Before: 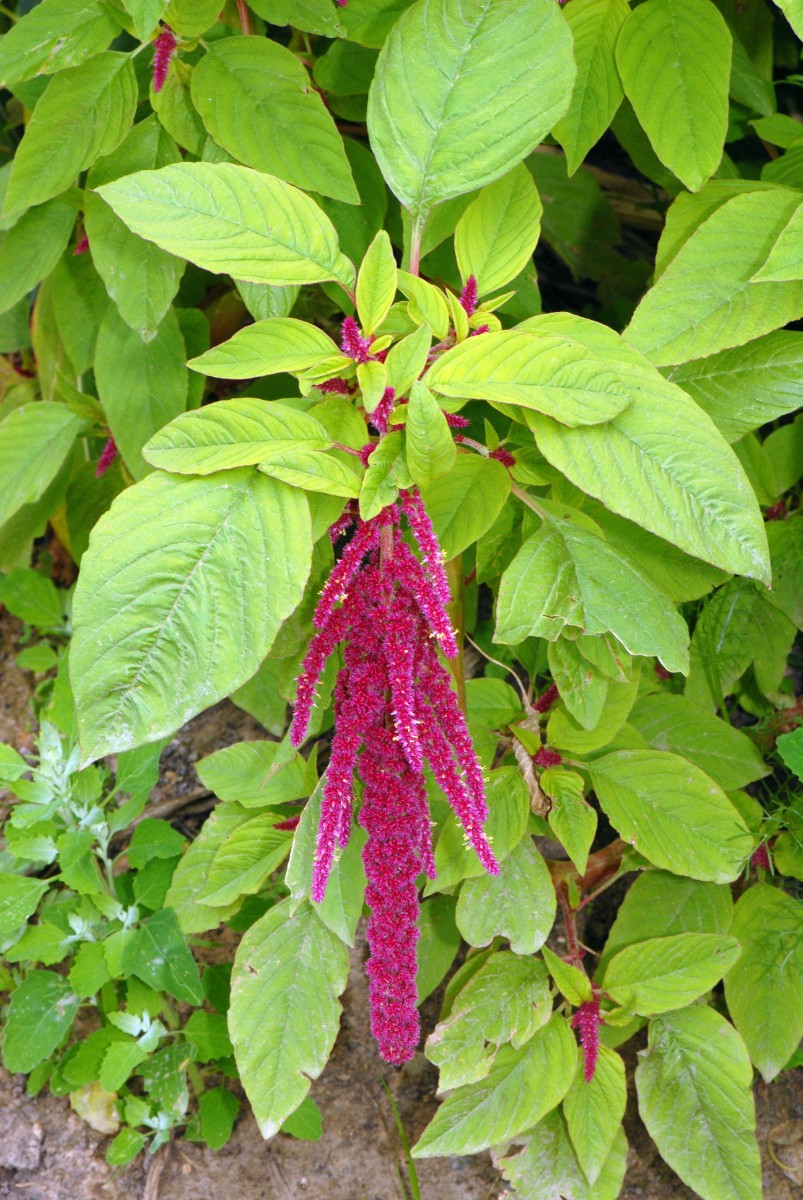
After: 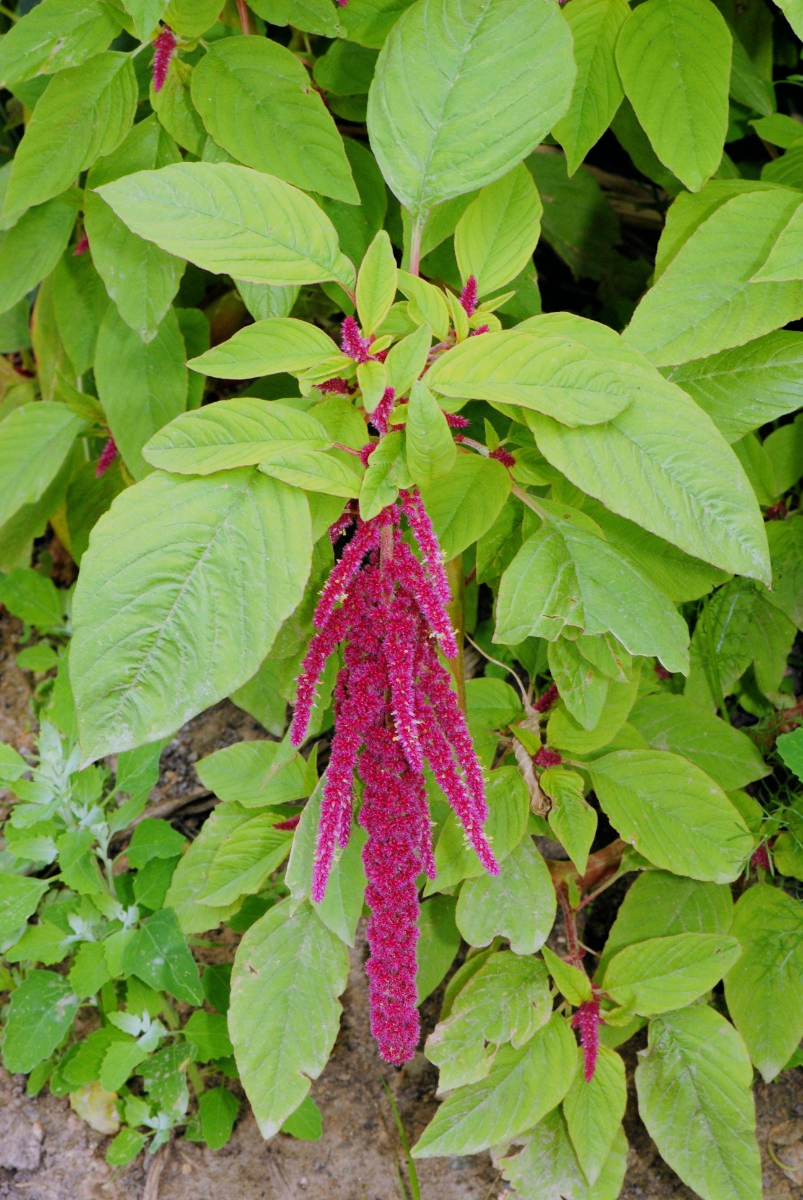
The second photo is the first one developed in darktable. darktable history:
tone equalizer: edges refinement/feathering 500, mask exposure compensation -1.57 EV, preserve details guided filter
filmic rgb: black relative exposure -7.36 EV, white relative exposure 5.07 EV, hardness 3.22
